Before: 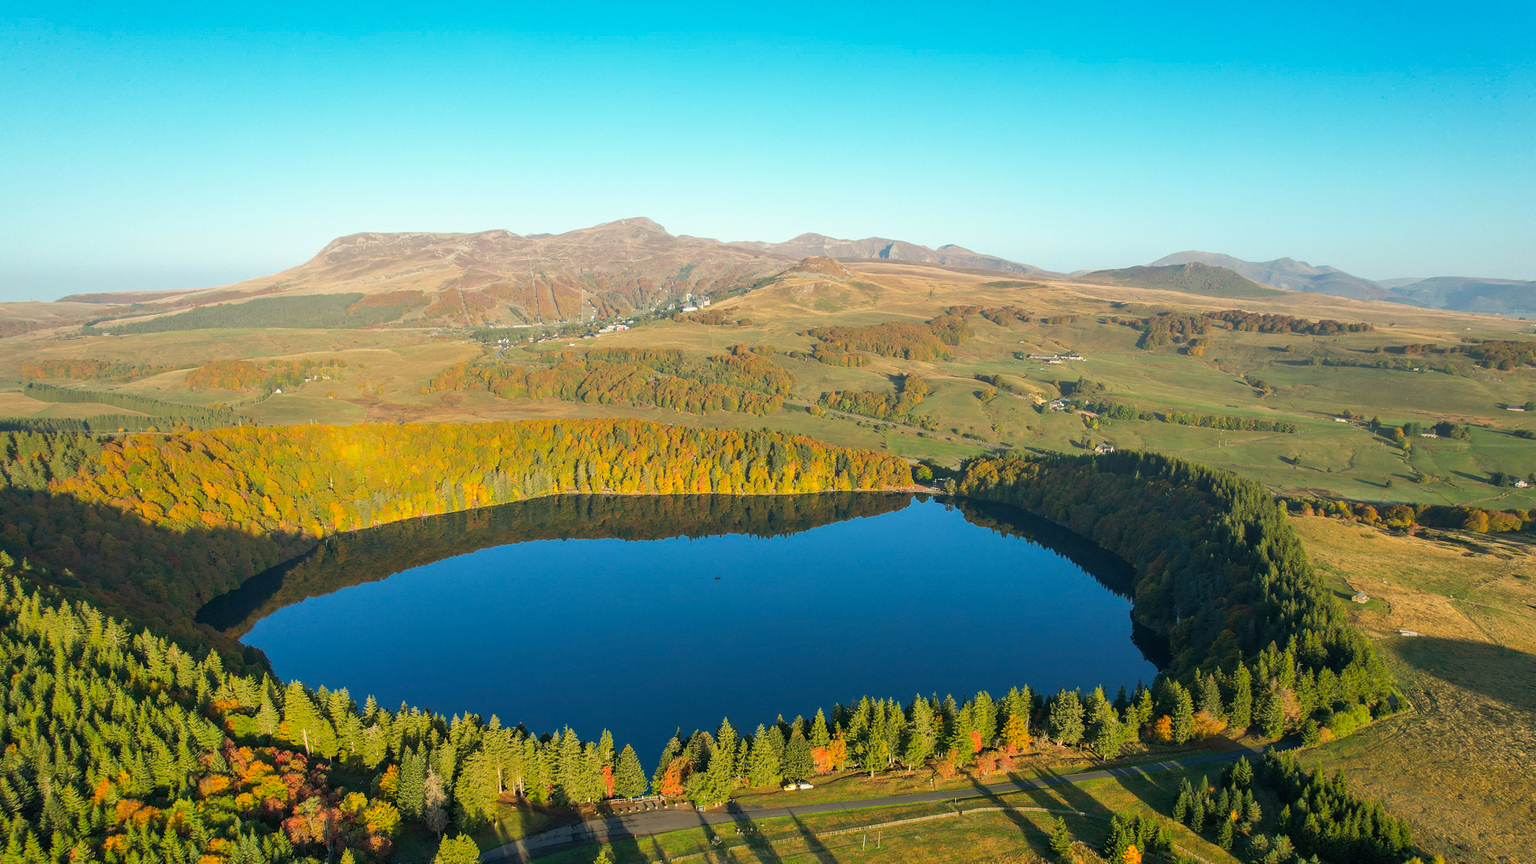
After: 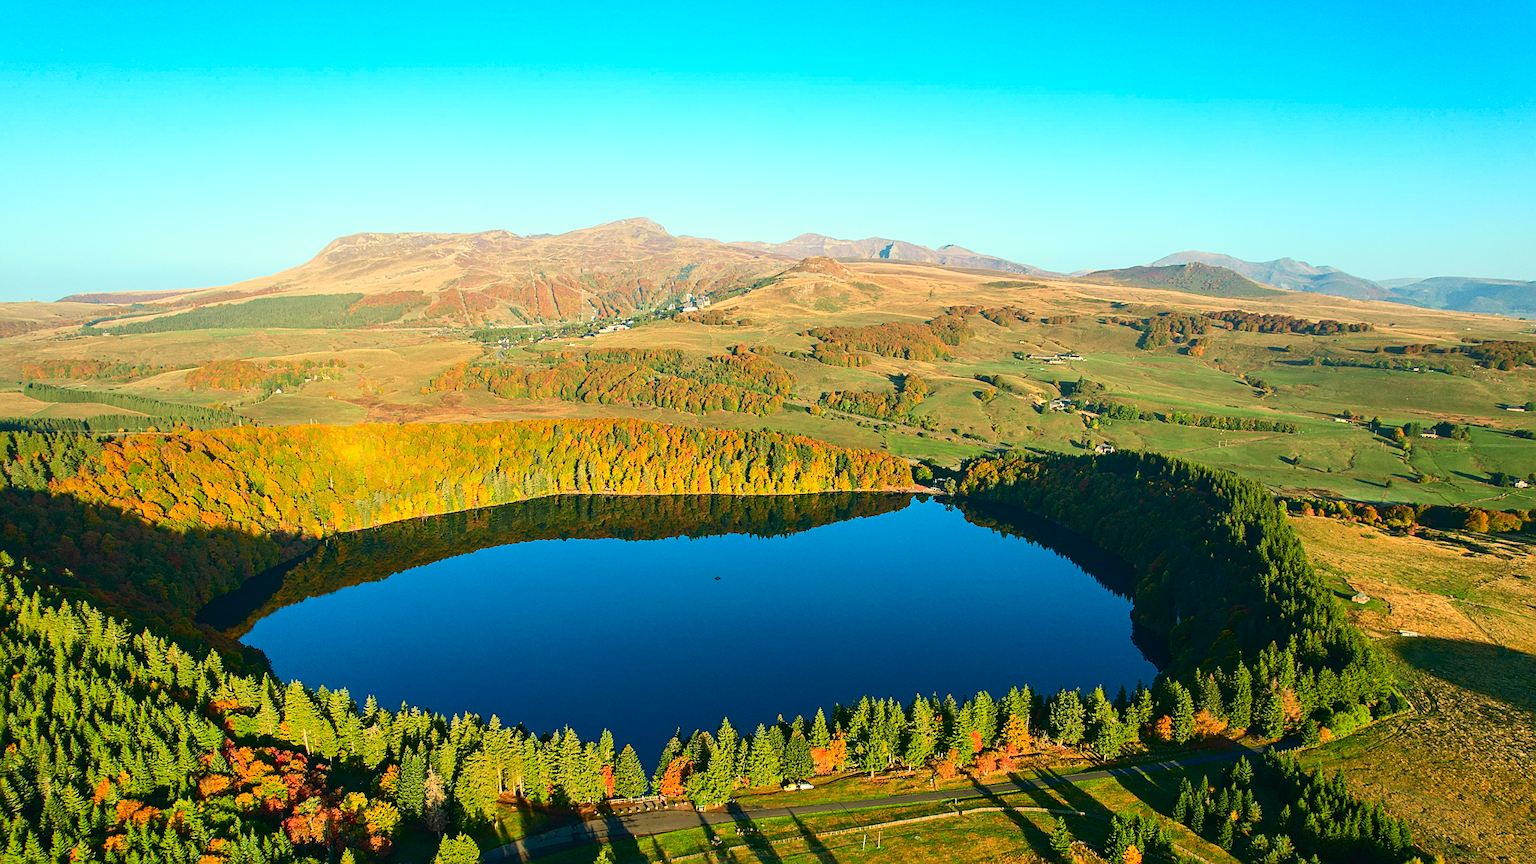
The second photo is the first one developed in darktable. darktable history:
sharpen: on, module defaults
color calibration: gray › normalize channels true, illuminant same as pipeline (D50), adaptation XYZ, x 0.346, y 0.358, temperature 5019.27 K, gamut compression 0.004
tone curve: curves: ch0 [(0, 0.023) (0.137, 0.069) (0.249, 0.163) (0.487, 0.491) (0.778, 0.858) (0.896, 0.94) (1, 0.988)]; ch1 [(0, 0) (0.396, 0.369) (0.483, 0.459) (0.498, 0.5) (0.515, 0.517) (0.562, 0.6) (0.611, 0.667) (0.692, 0.744) (0.798, 0.863) (1, 1)]; ch2 [(0, 0) (0.426, 0.398) (0.483, 0.481) (0.503, 0.503) (0.526, 0.527) (0.549, 0.59) (0.62, 0.666) (0.705, 0.755) (0.985, 0.966)], color space Lab, independent channels, preserve colors none
